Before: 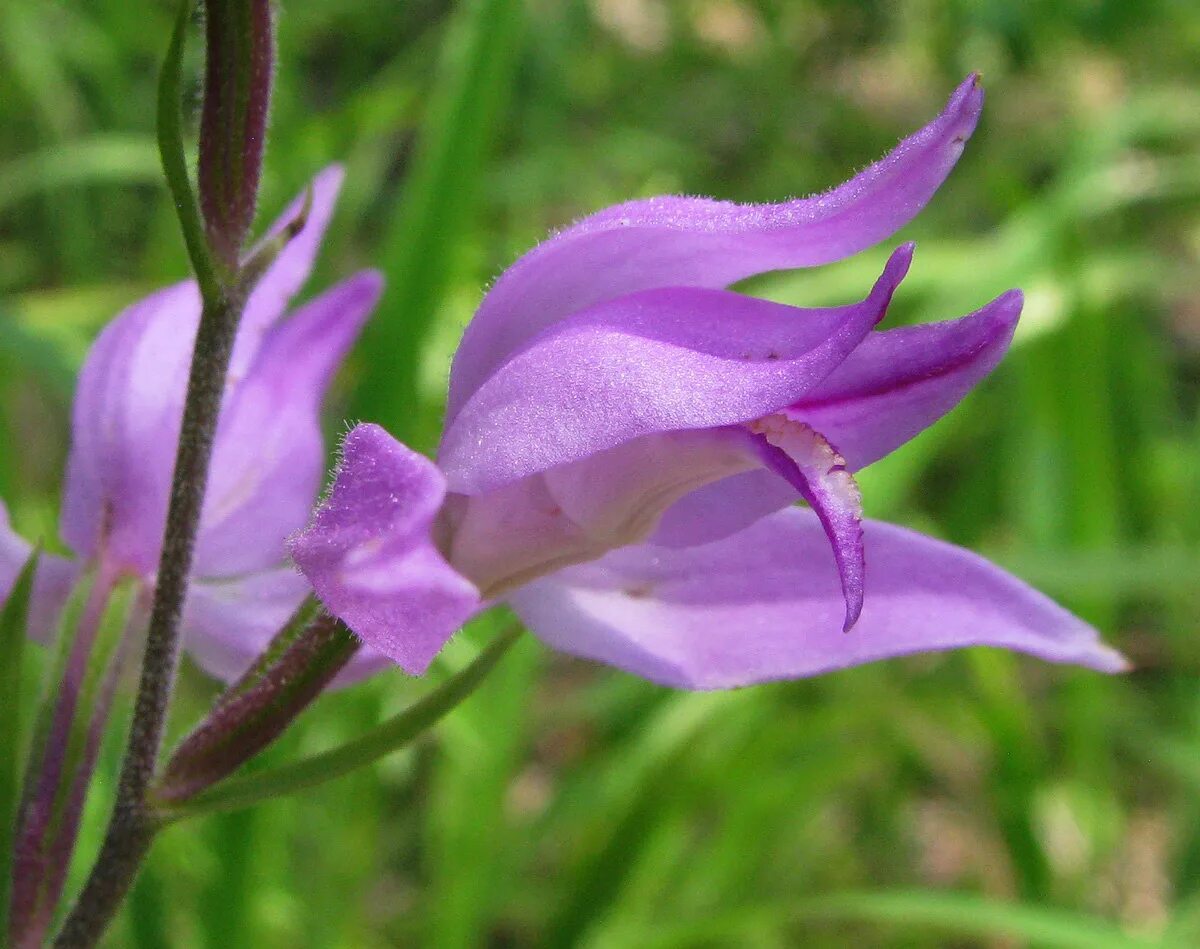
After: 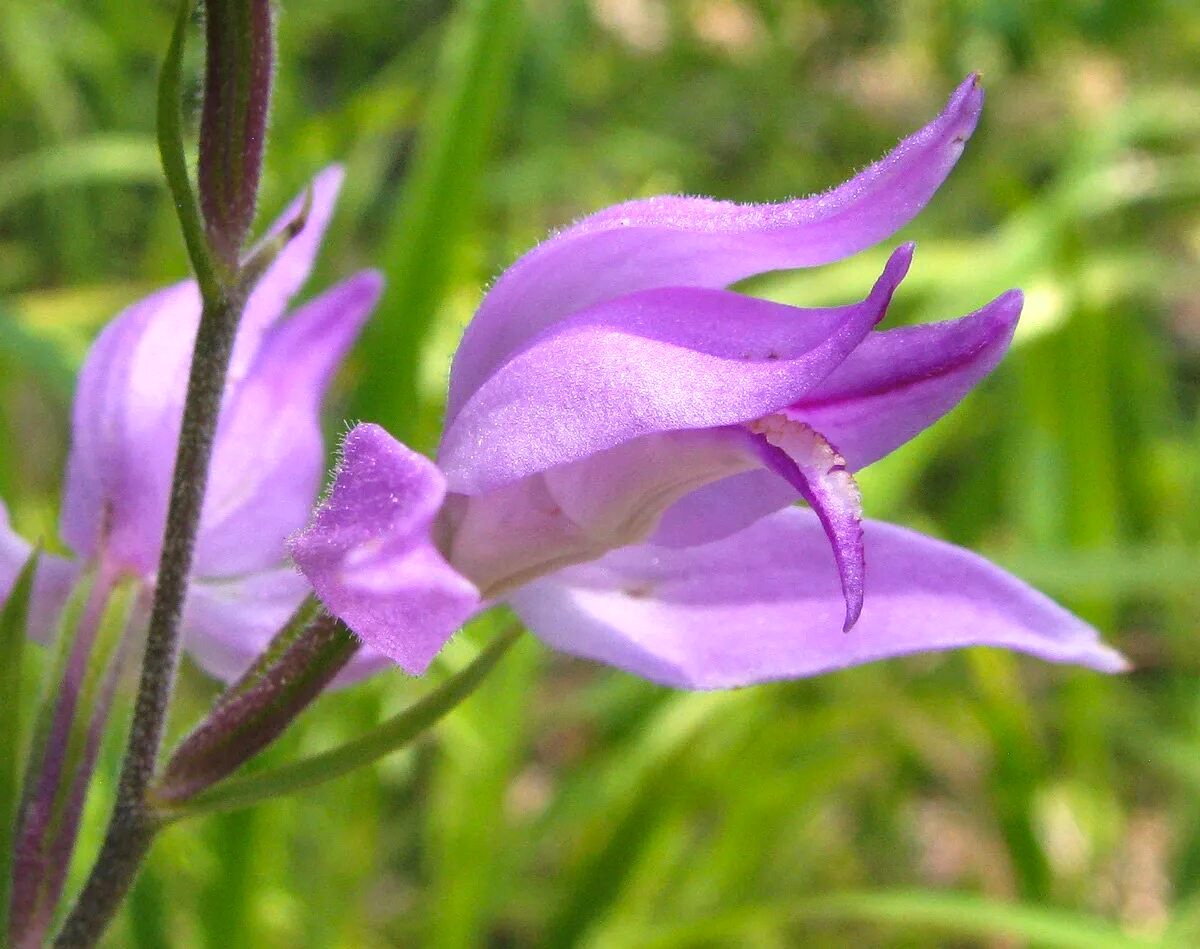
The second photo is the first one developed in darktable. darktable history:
shadows and highlights: radius 125.46, shadows 30.51, highlights -30.51, low approximation 0.01, soften with gaussian
color zones: curves: ch1 [(0, 0.469) (0.072, 0.457) (0.243, 0.494) (0.429, 0.5) (0.571, 0.5) (0.714, 0.5) (0.857, 0.5) (1, 0.469)]; ch2 [(0, 0.499) (0.143, 0.467) (0.242, 0.436) (0.429, 0.493) (0.571, 0.5) (0.714, 0.5) (0.857, 0.5) (1, 0.499)]
exposure: black level correction 0, exposure 0.5 EV, compensate highlight preservation false
